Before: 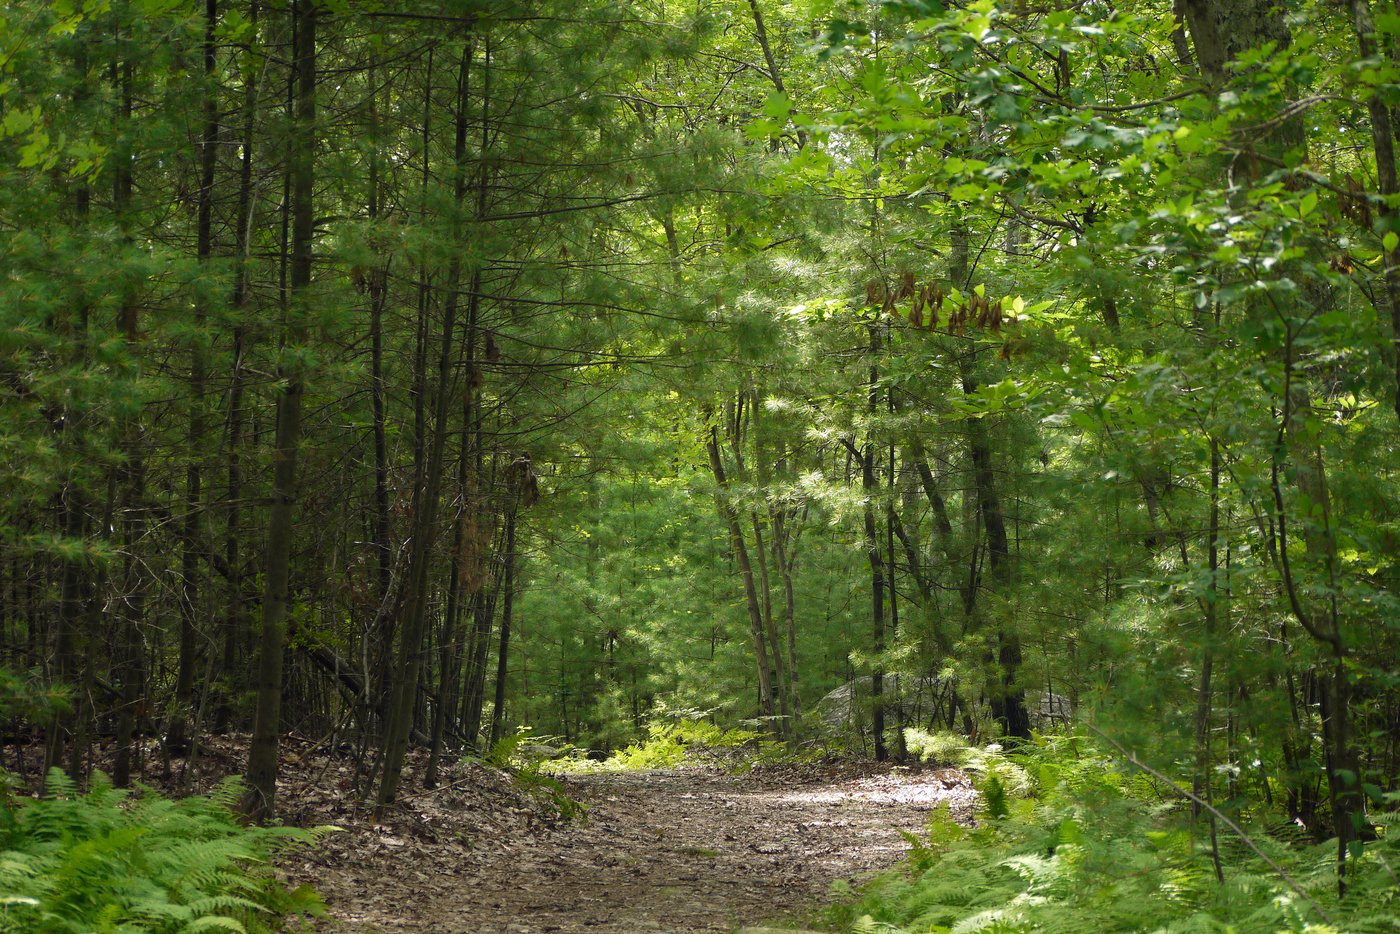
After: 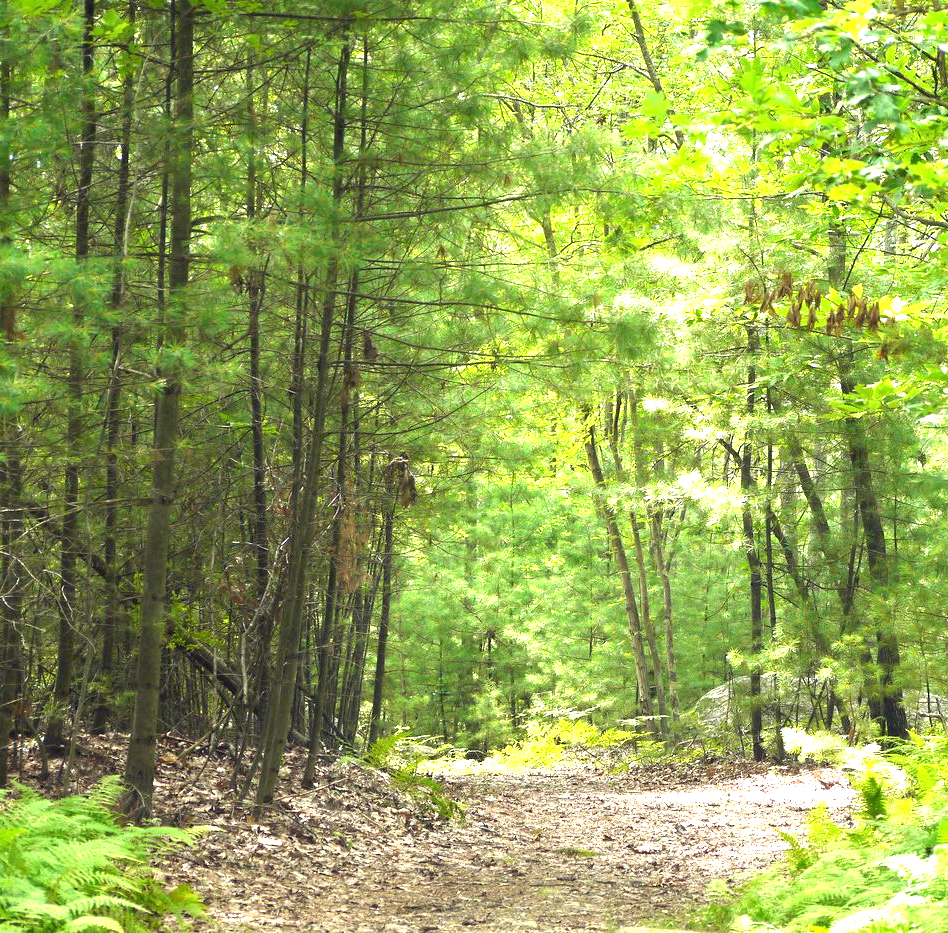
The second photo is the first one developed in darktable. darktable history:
crop and rotate: left 8.771%, right 23.461%
exposure: exposure 1.989 EV, compensate highlight preservation false
